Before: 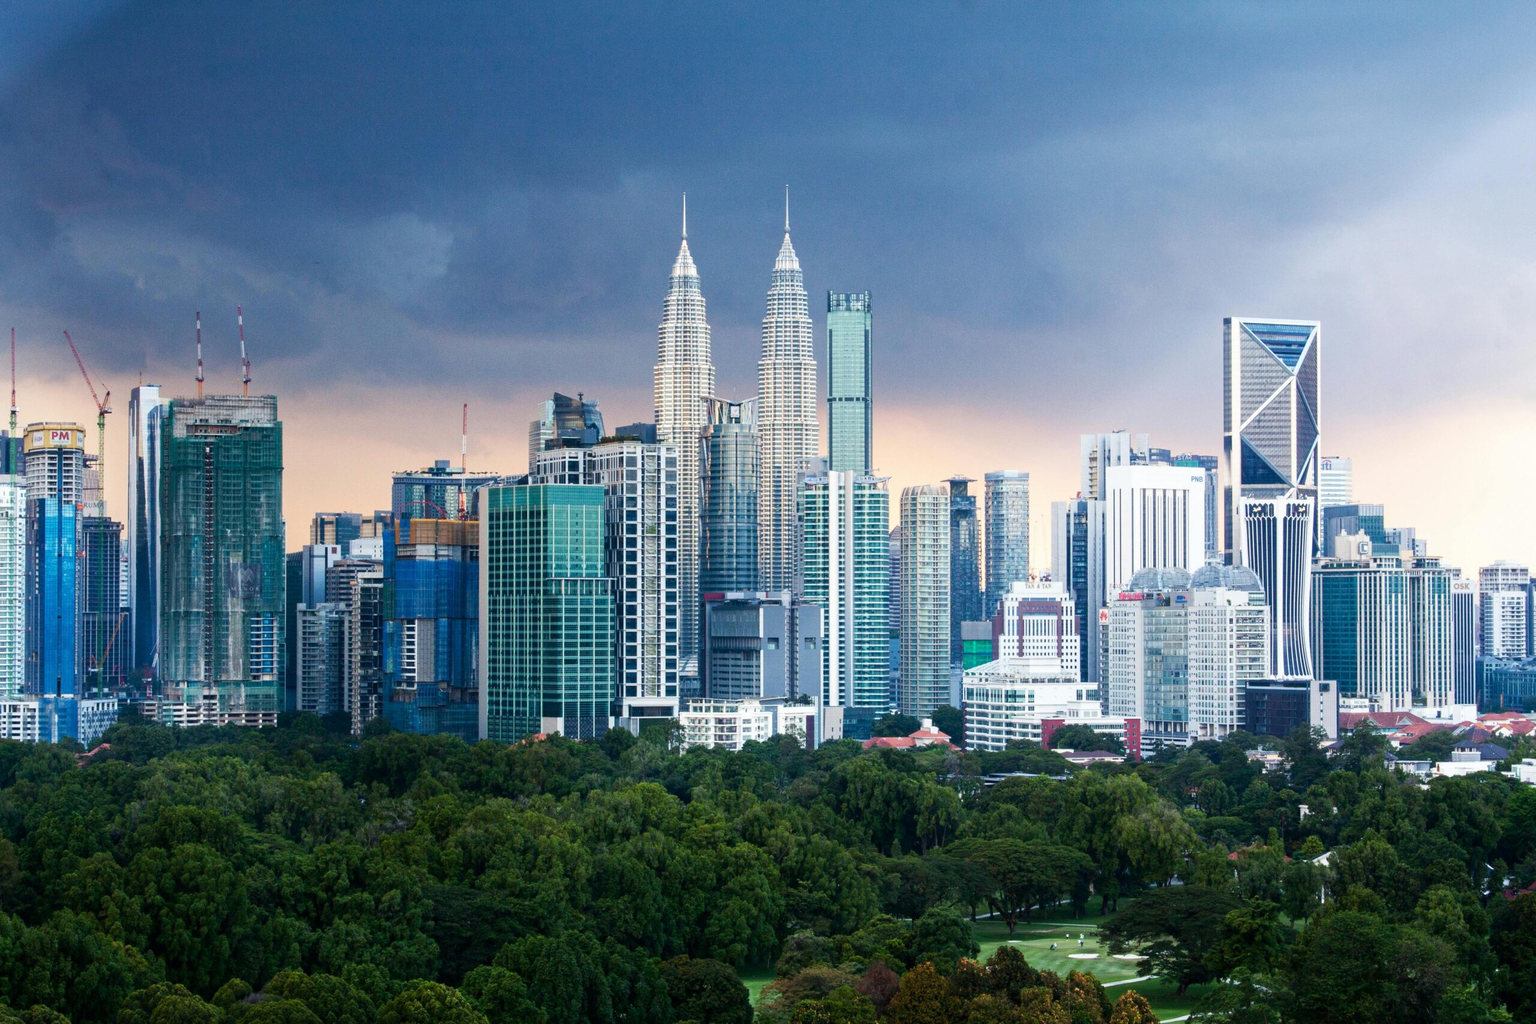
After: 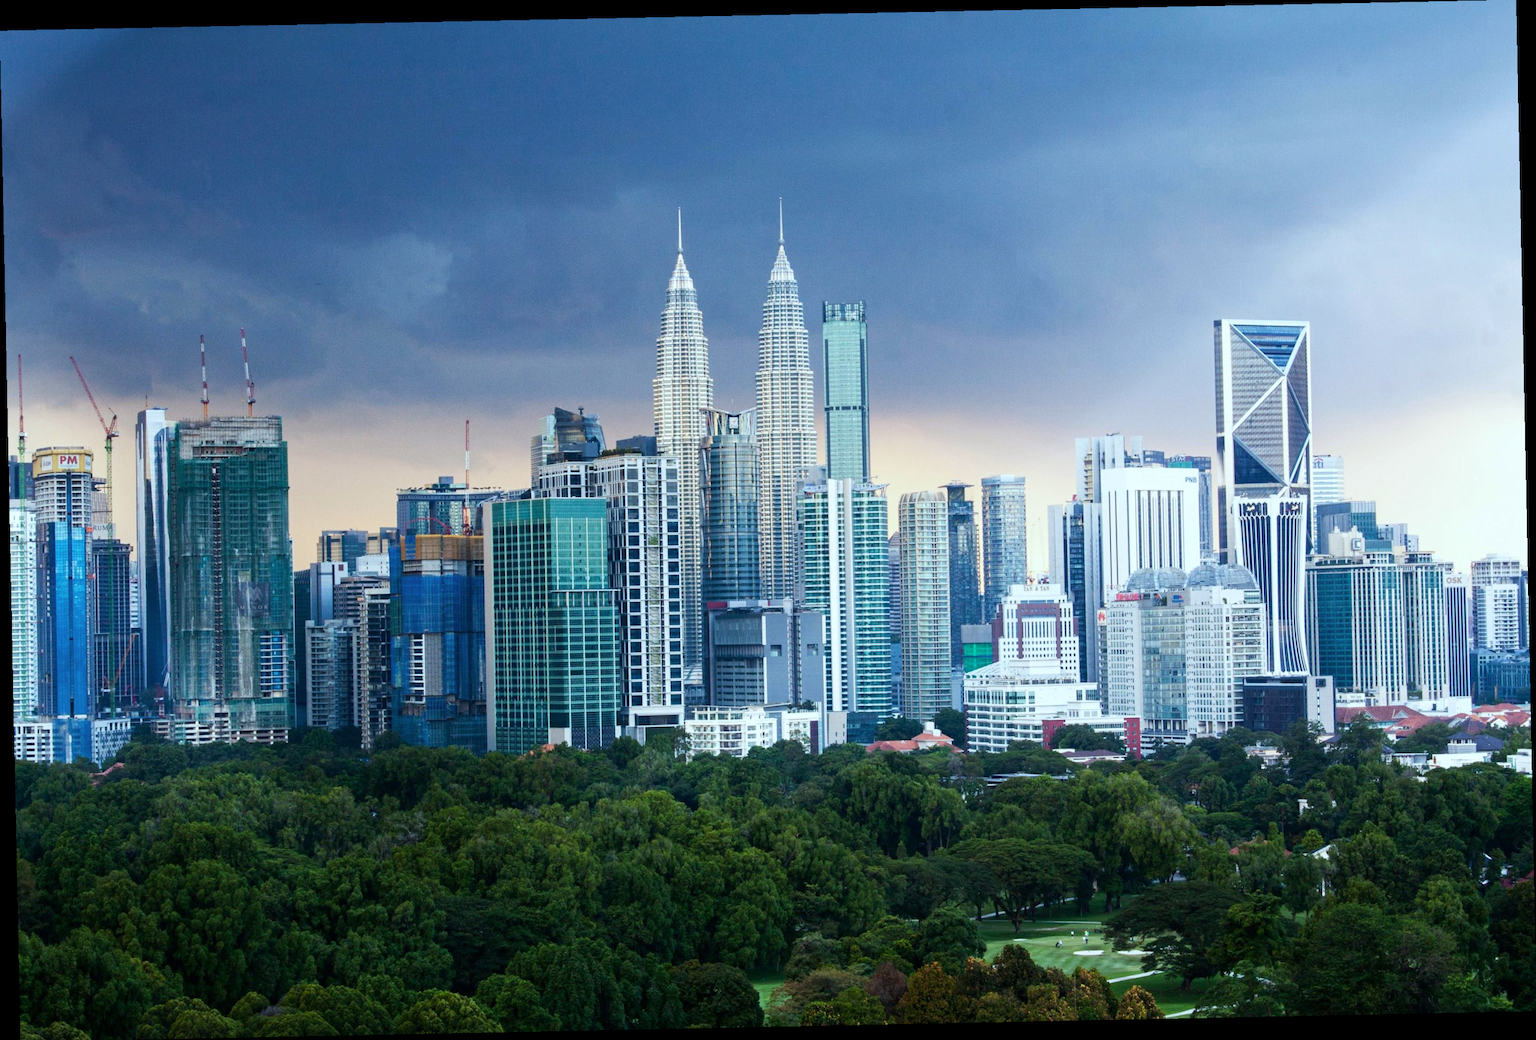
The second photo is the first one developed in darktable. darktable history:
white balance: red 0.954, blue 1.079
rotate and perspective: rotation -1.17°, automatic cropping off
color correction: highlights a* -4.73, highlights b* 5.06, saturation 0.97
